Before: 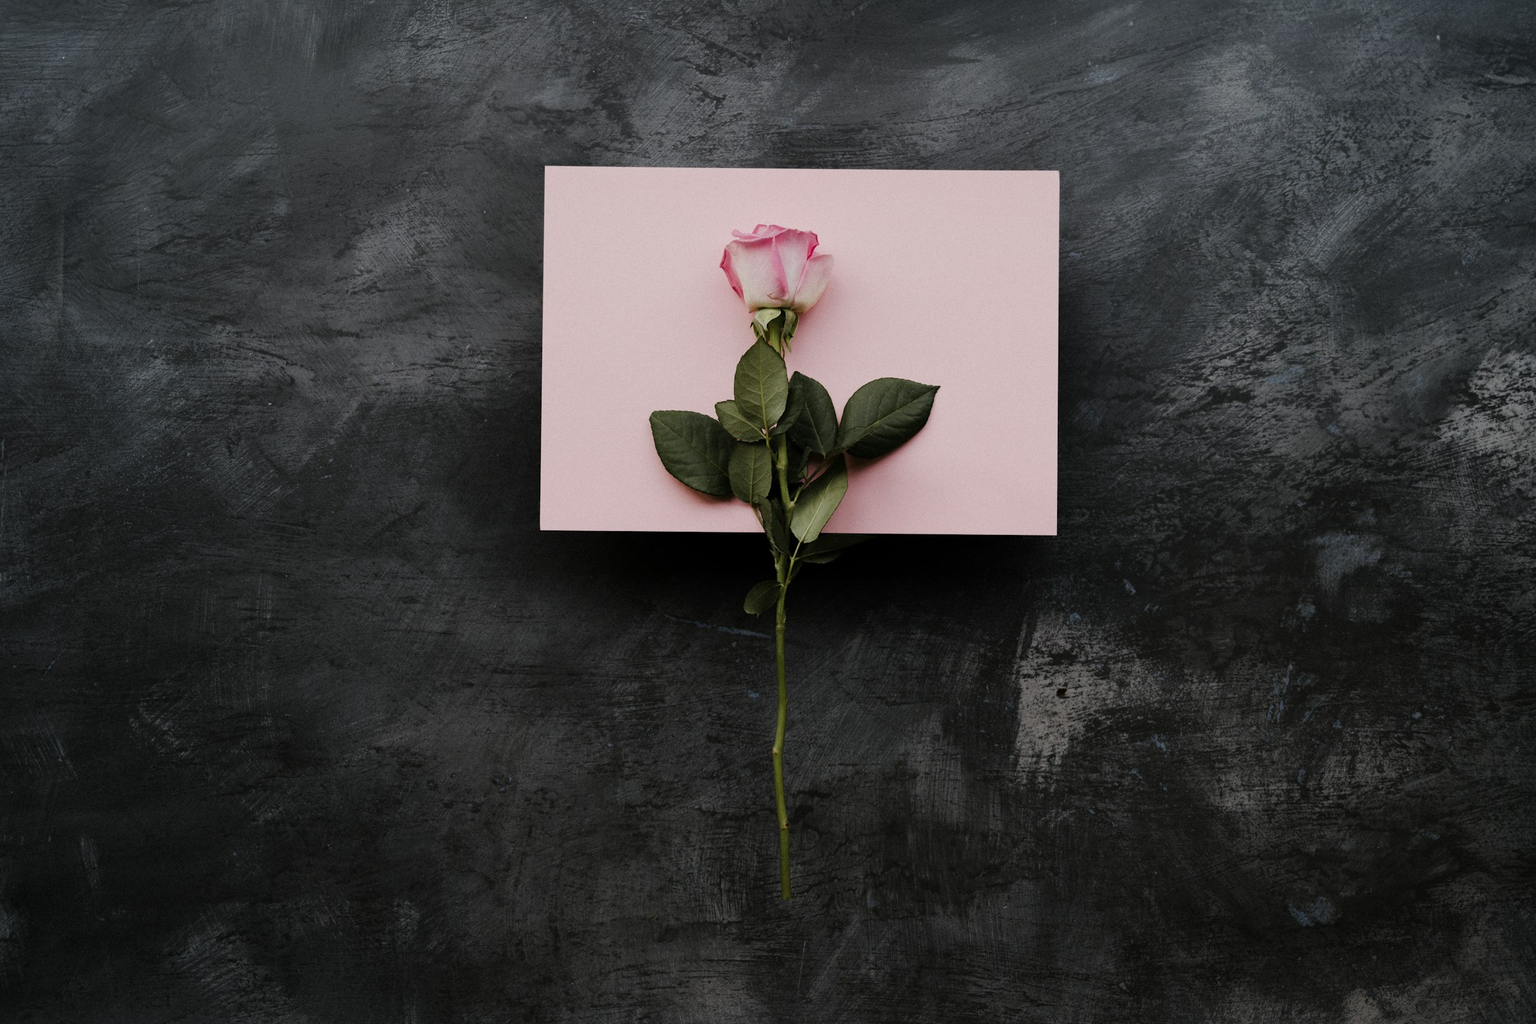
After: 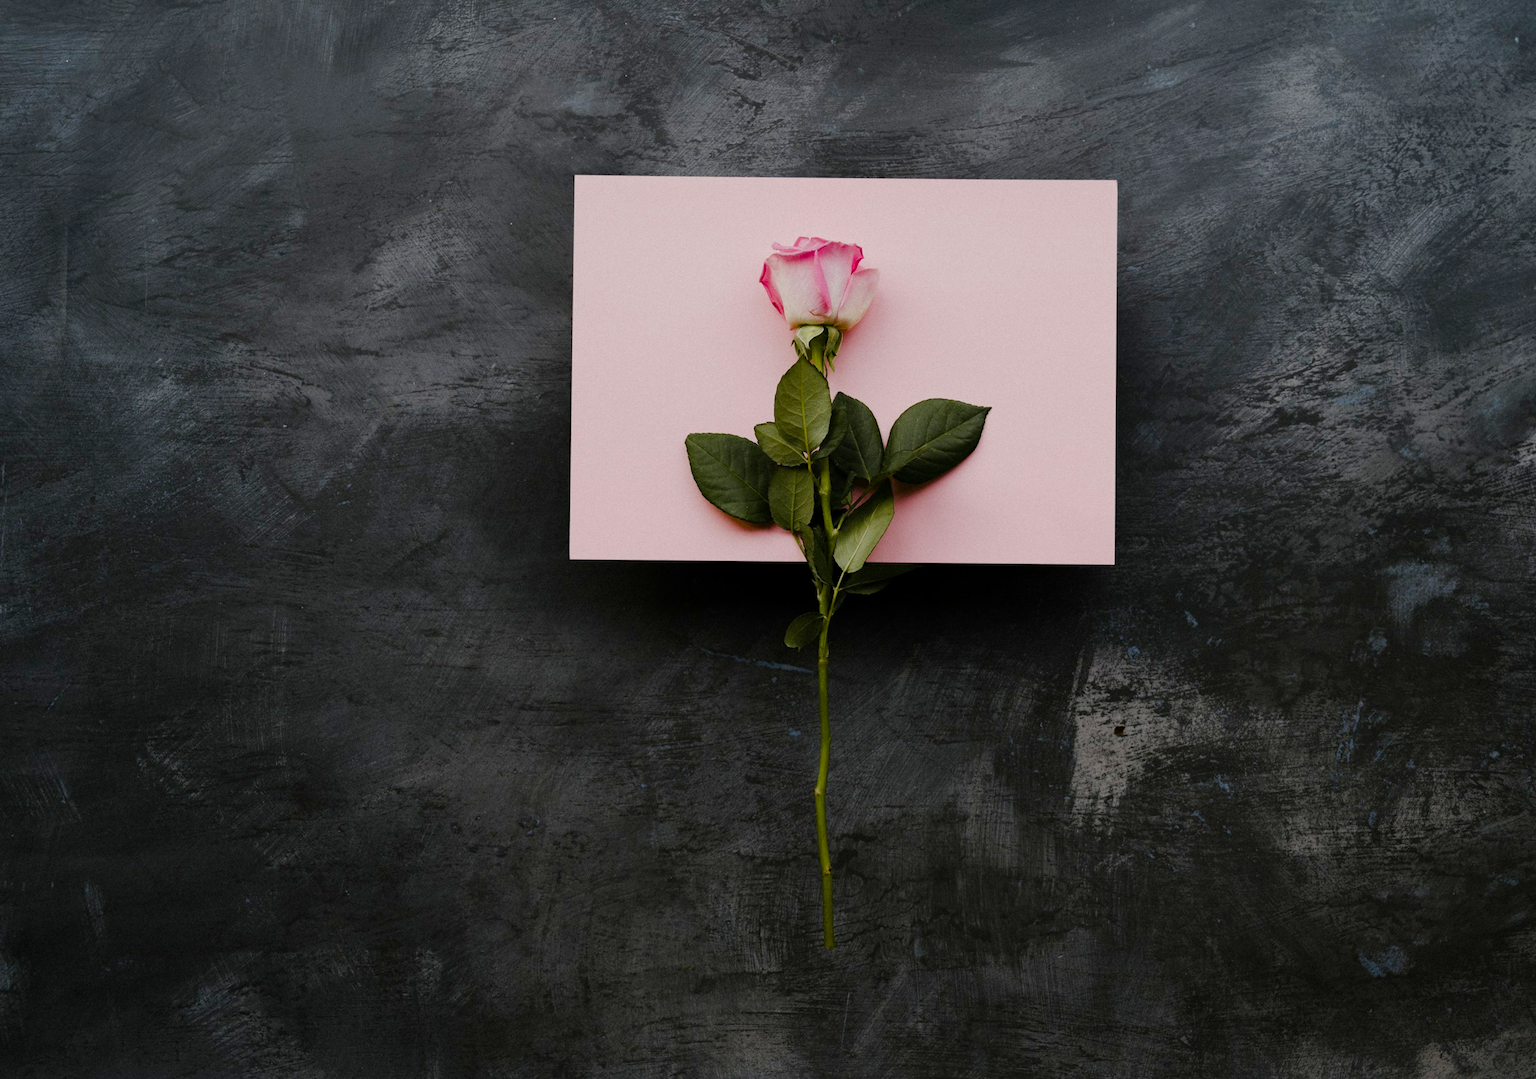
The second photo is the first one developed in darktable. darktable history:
color balance rgb: perceptual saturation grading › global saturation 35%, perceptual saturation grading › highlights -30%, perceptual saturation grading › shadows 35%, perceptual brilliance grading › global brilliance 3%, perceptual brilliance grading › highlights -3%, perceptual brilliance grading › shadows 3%
crop and rotate: right 5.167%
